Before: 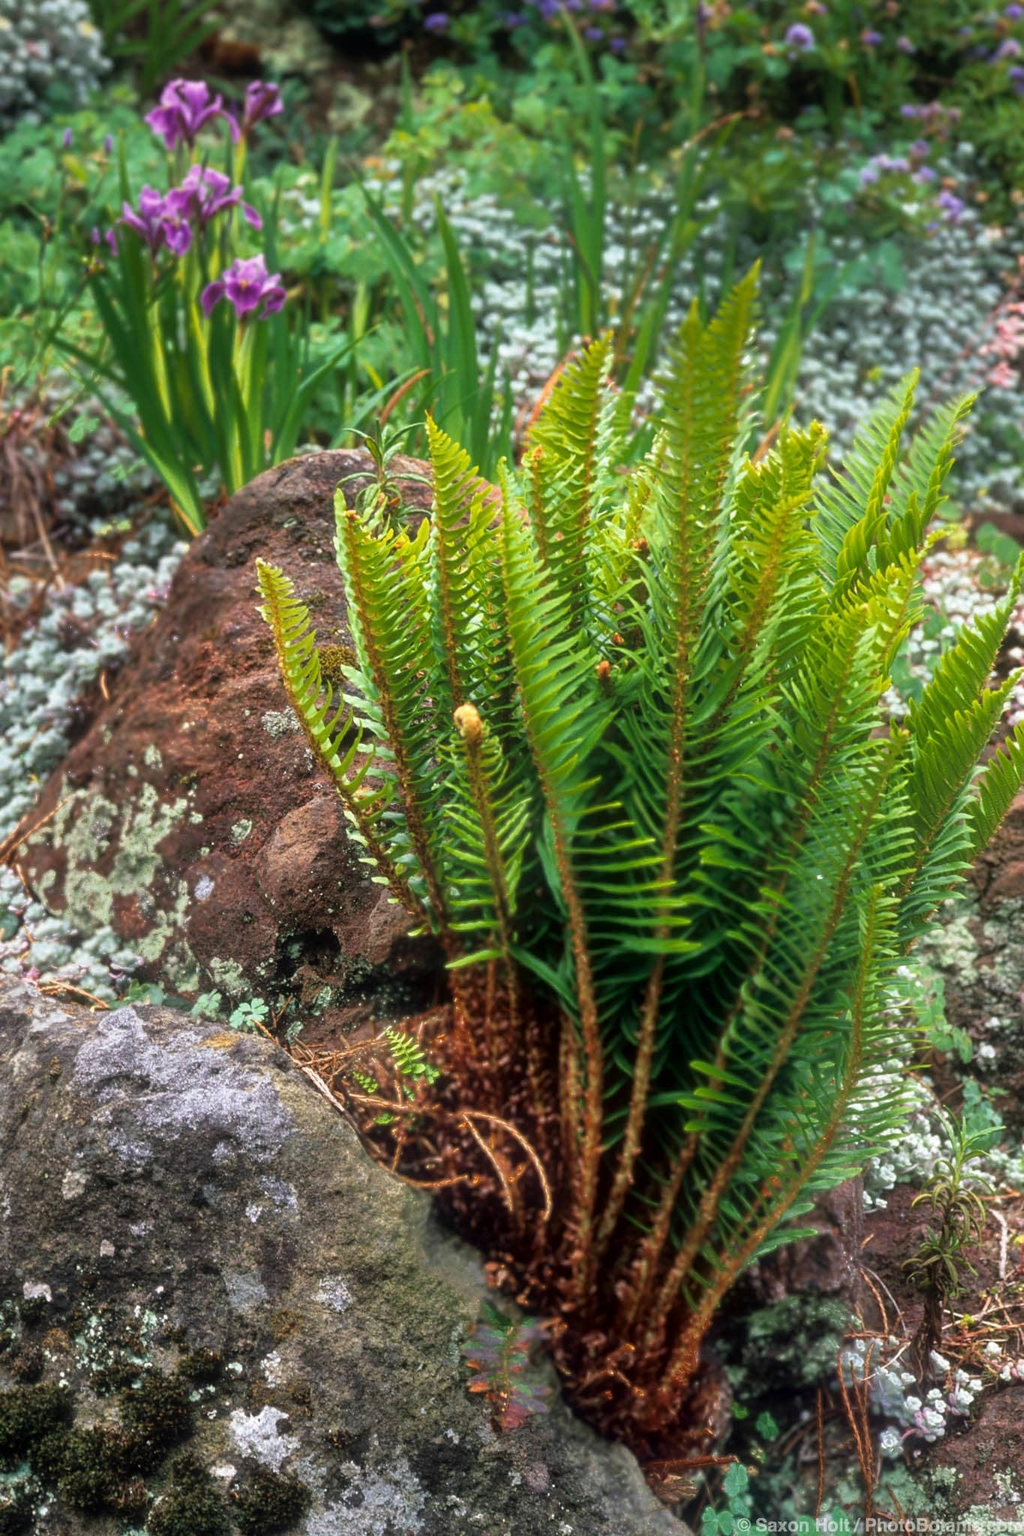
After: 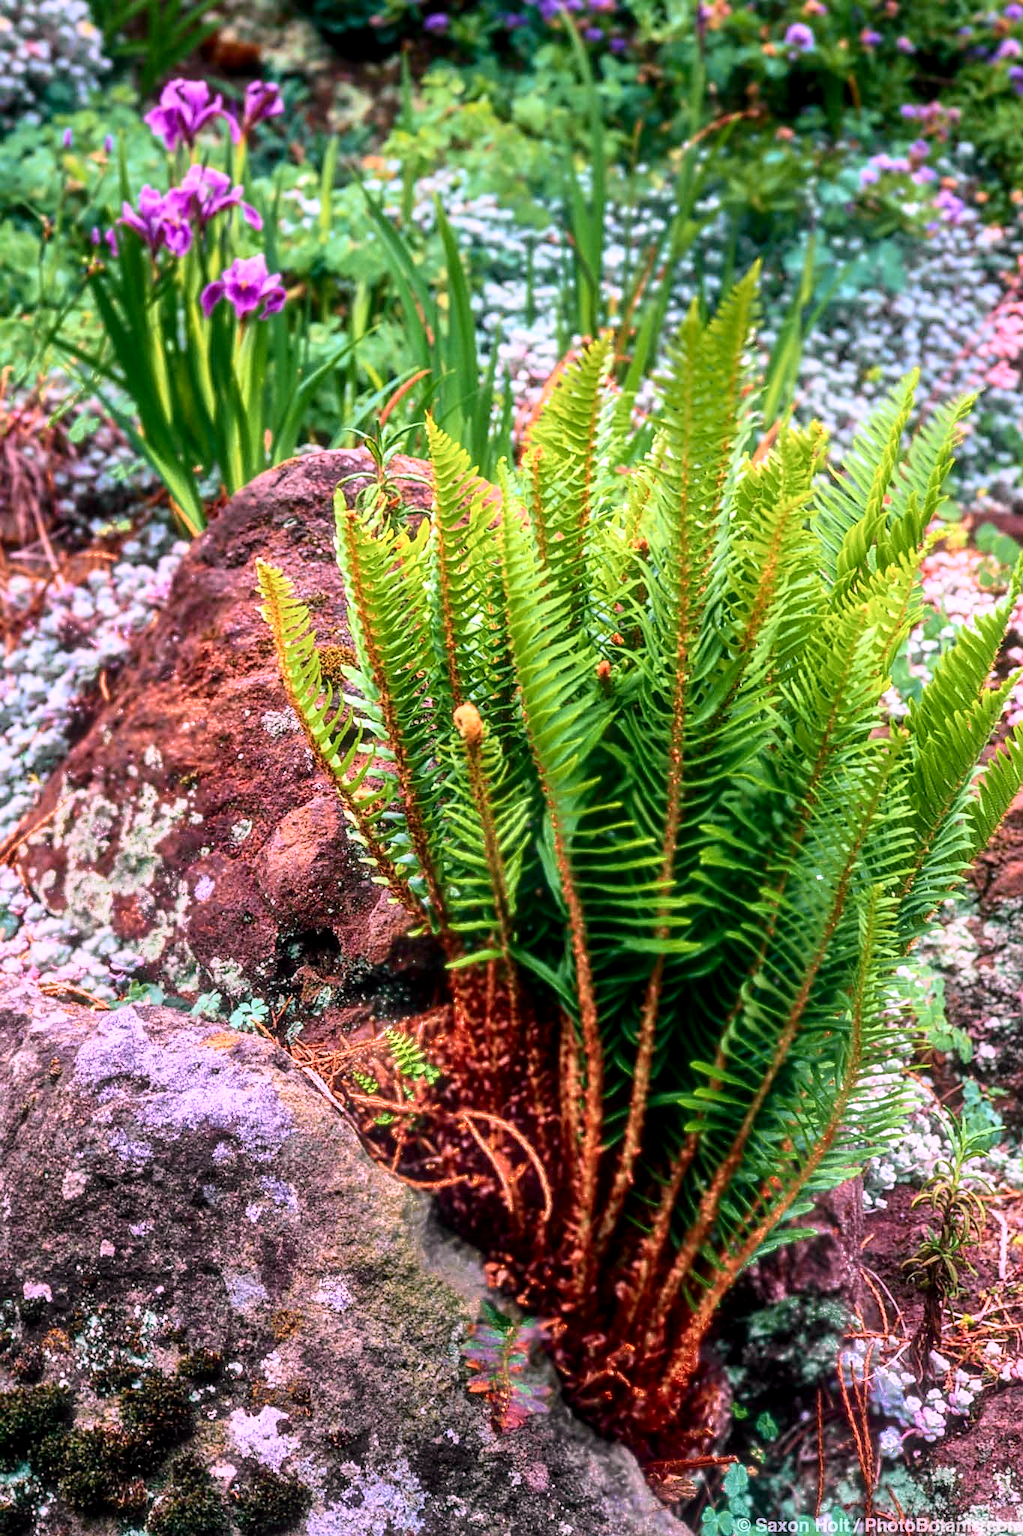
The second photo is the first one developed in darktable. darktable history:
tone curve: curves: ch0 [(0, 0.003) (0.044, 0.025) (0.12, 0.089) (0.197, 0.168) (0.281, 0.273) (0.468, 0.548) (0.583, 0.691) (0.701, 0.815) (0.86, 0.922) (1, 0.982)]; ch1 [(0, 0) (0.232, 0.214) (0.404, 0.376) (0.461, 0.425) (0.493, 0.481) (0.501, 0.5) (0.517, 0.524) (0.55, 0.585) (0.598, 0.651) (0.671, 0.735) (0.796, 0.85) (1, 1)]; ch2 [(0, 0) (0.249, 0.216) (0.357, 0.317) (0.448, 0.432) (0.478, 0.492) (0.498, 0.499) (0.517, 0.527) (0.537, 0.564) (0.569, 0.617) (0.61, 0.659) (0.706, 0.75) (0.808, 0.809) (0.991, 0.968)], color space Lab, independent channels, preserve colors none
local contrast: on, module defaults
white balance: red 1.188, blue 1.11
sharpen: radius 1.864, amount 0.398, threshold 1.271
color calibration: illuminant custom, x 0.368, y 0.373, temperature 4330.32 K
